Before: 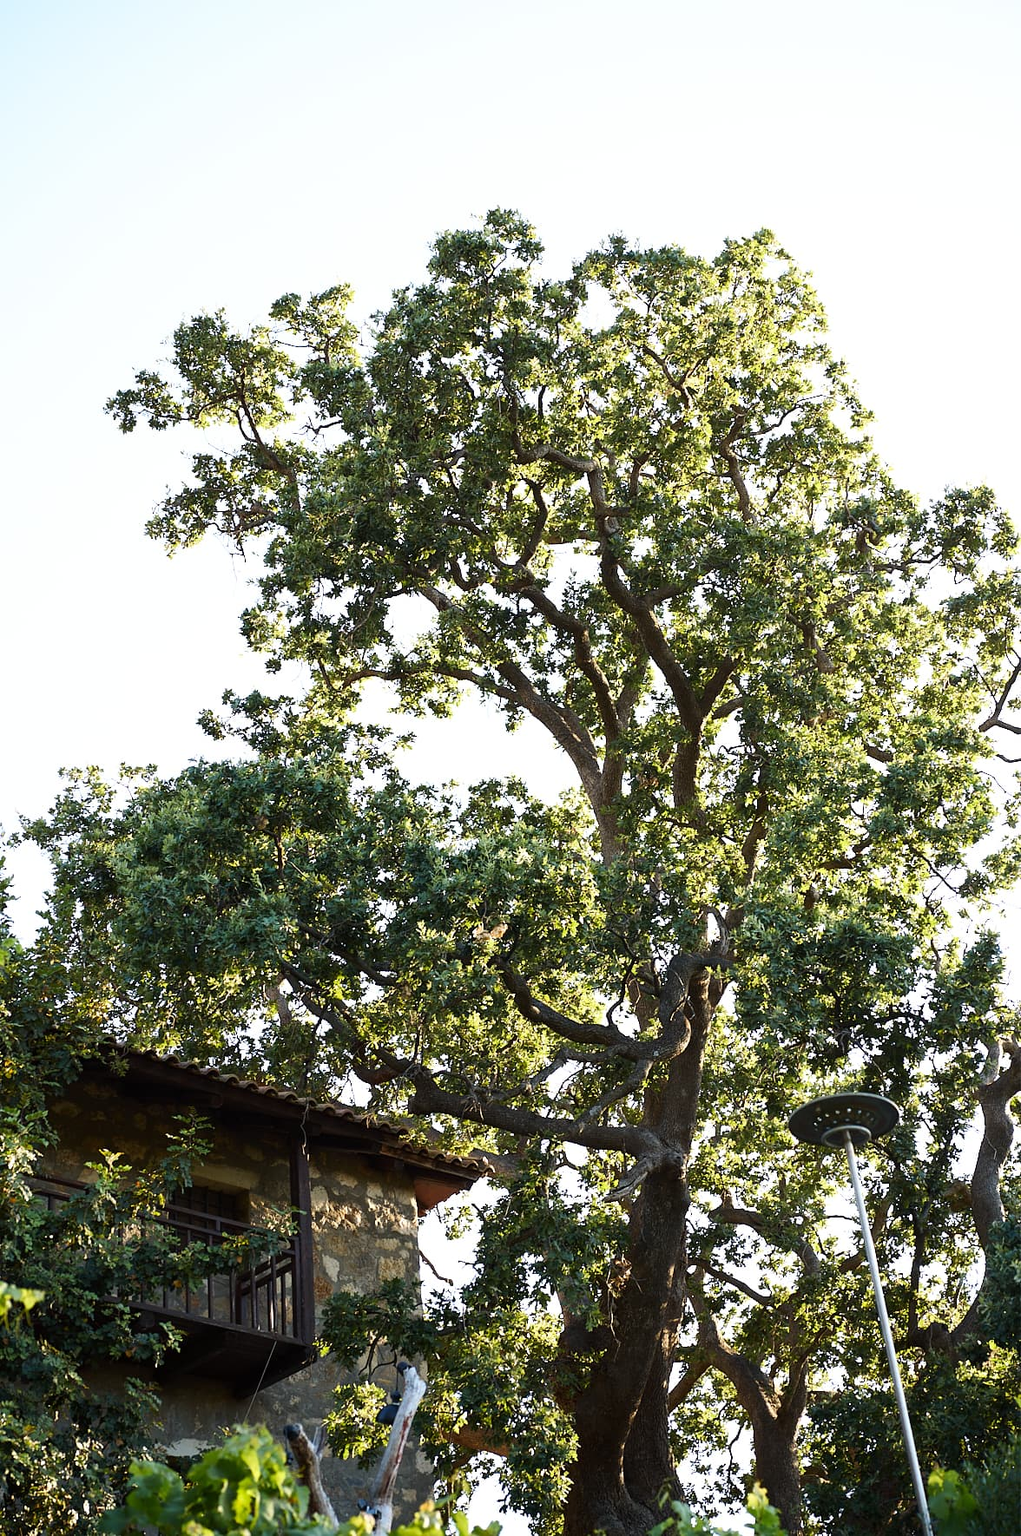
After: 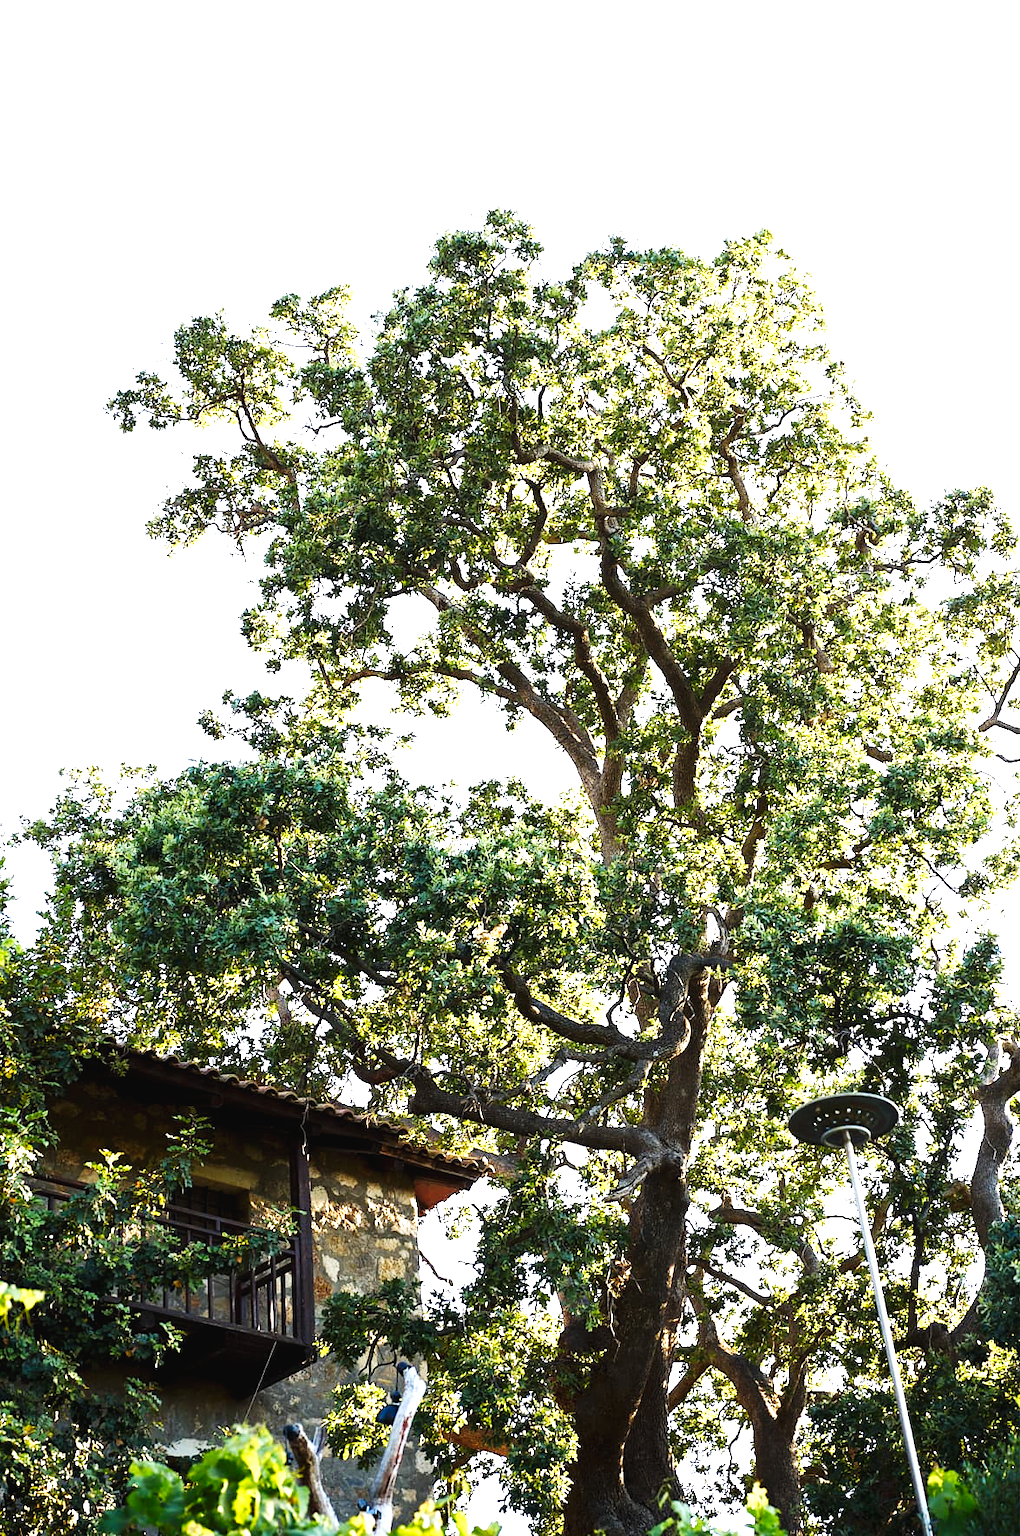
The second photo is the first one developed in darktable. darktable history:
exposure: black level correction 0, exposure 1 EV, compensate exposure bias true, compensate highlight preservation false
tone curve: curves: ch0 [(0, 0) (0.003, 0.025) (0.011, 0.025) (0.025, 0.025) (0.044, 0.026) (0.069, 0.033) (0.1, 0.053) (0.136, 0.078) (0.177, 0.108) (0.224, 0.153) (0.277, 0.213) (0.335, 0.286) (0.399, 0.372) (0.468, 0.467) (0.543, 0.565) (0.623, 0.675) (0.709, 0.775) (0.801, 0.863) (0.898, 0.936) (1, 1)], preserve colors none
